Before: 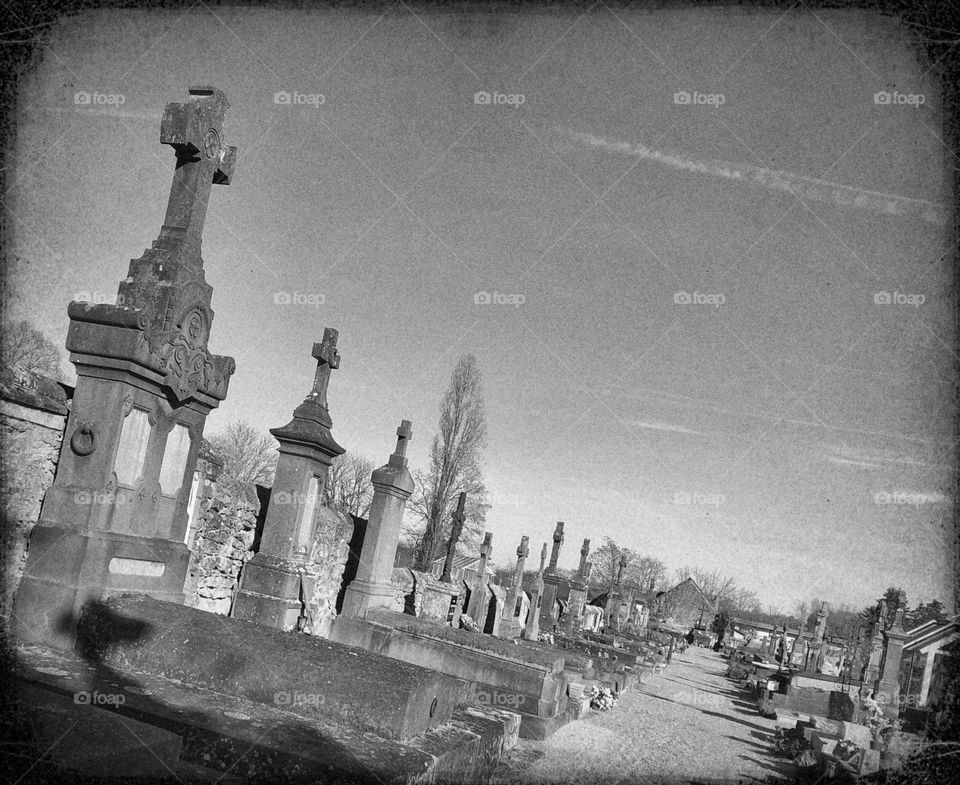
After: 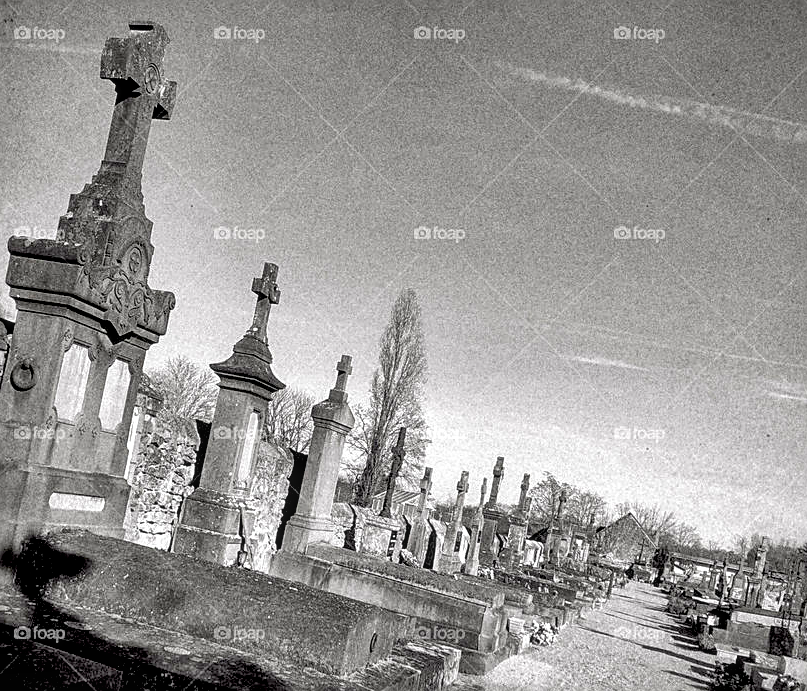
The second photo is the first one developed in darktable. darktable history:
exposure: black level correction 0.03, exposure 0.326 EV, compensate exposure bias true, compensate highlight preservation false
sharpen: on, module defaults
haze removal: strength -0.044, adaptive false
crop: left 6.323%, top 8.341%, right 9.548%, bottom 3.564%
tone equalizer: mask exposure compensation -0.505 EV
color balance rgb: perceptual saturation grading › global saturation 19.302%, saturation formula JzAzBz (2021)
local contrast: on, module defaults
shadows and highlights: shadows 36.89, highlights -27.31, soften with gaussian
